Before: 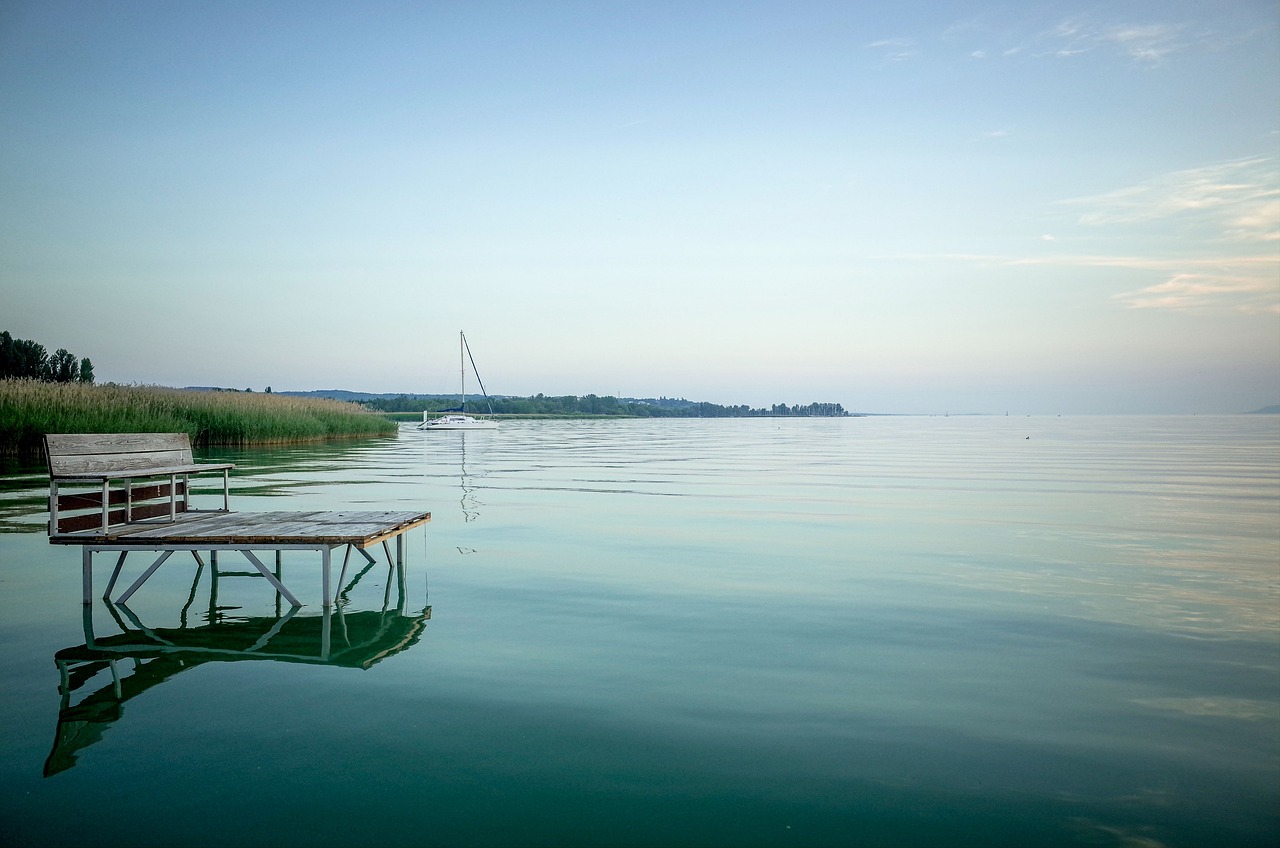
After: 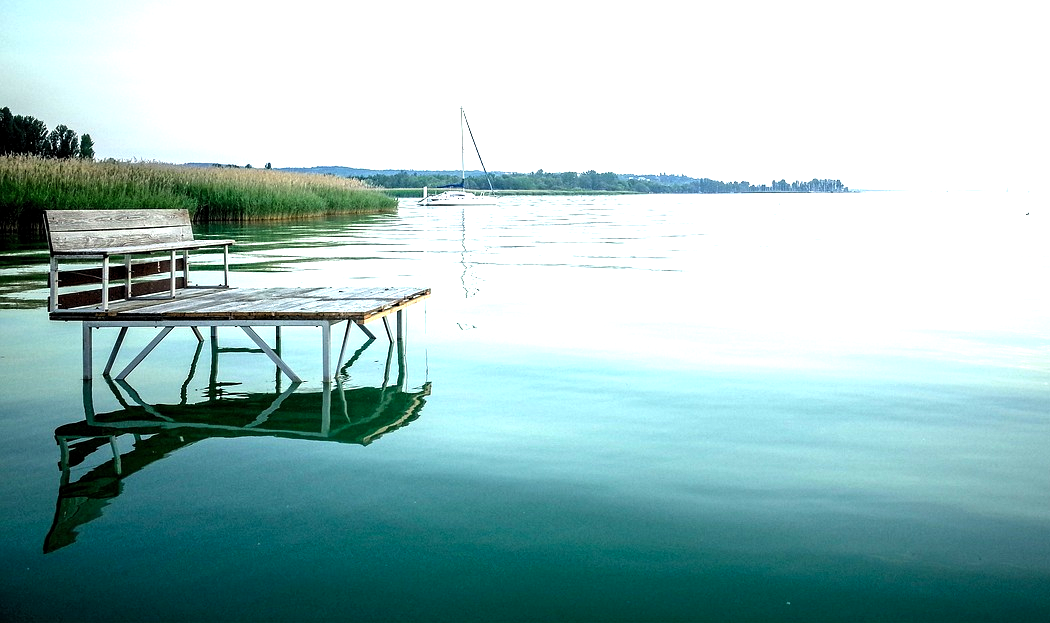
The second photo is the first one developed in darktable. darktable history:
crop: top 26.531%, right 17.959%
levels: levels [0.012, 0.367, 0.697]
